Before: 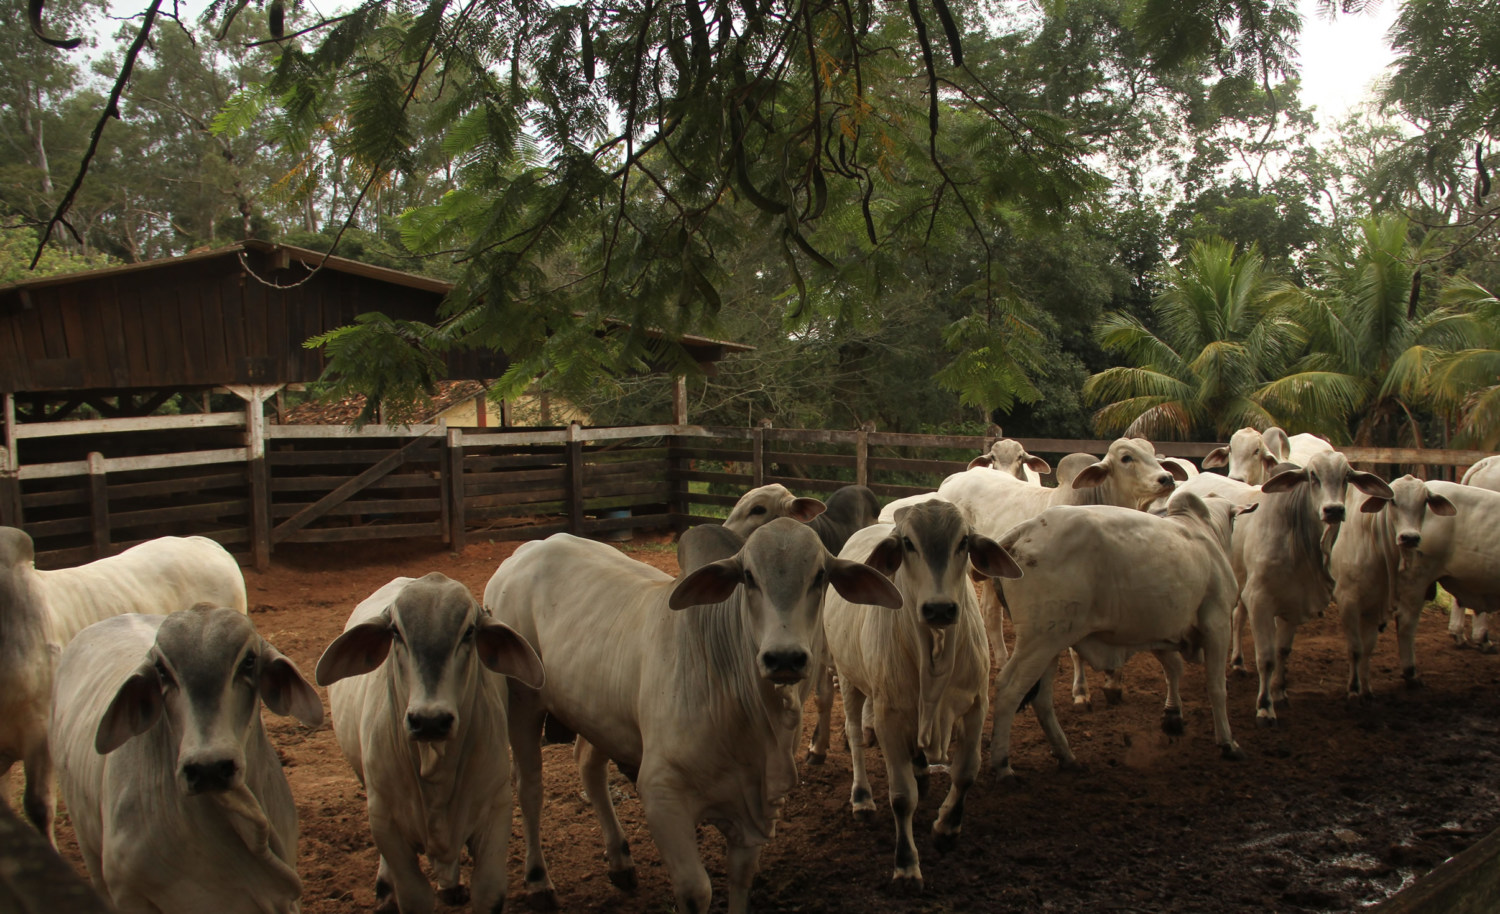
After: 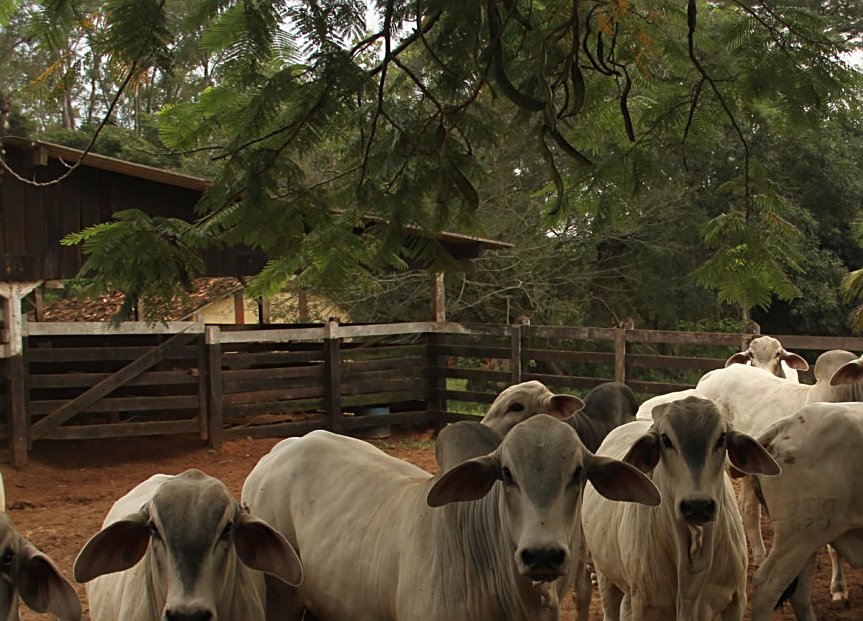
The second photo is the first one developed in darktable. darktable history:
crop: left 16.178%, top 11.283%, right 26.274%, bottom 20.68%
sharpen: on, module defaults
